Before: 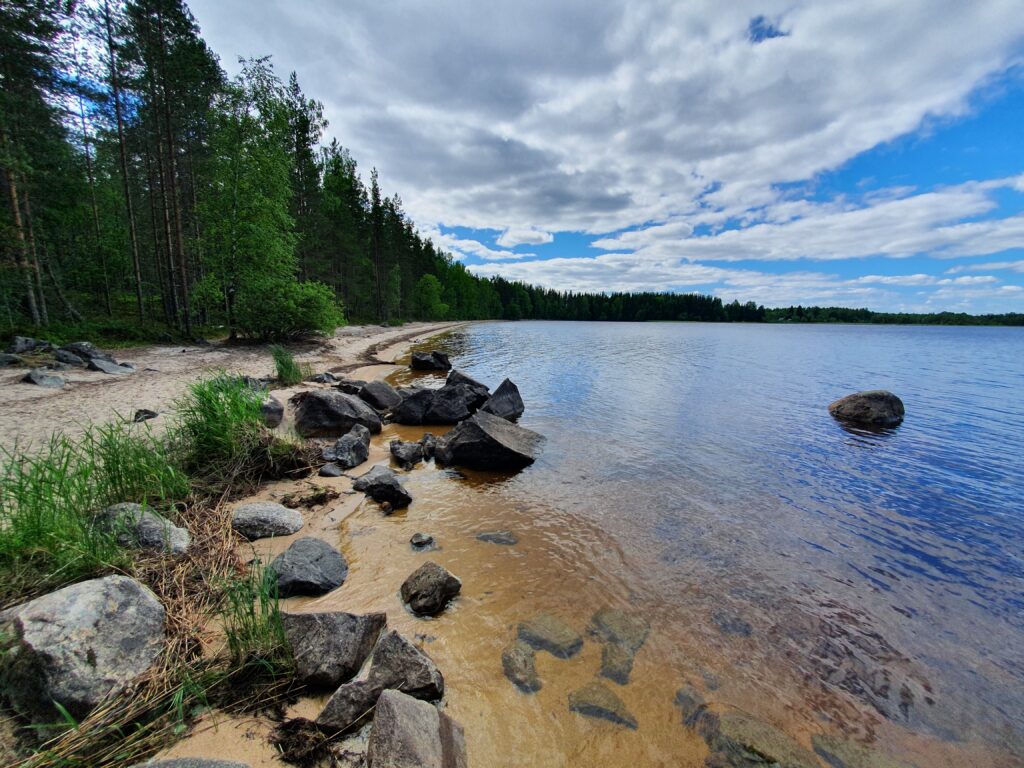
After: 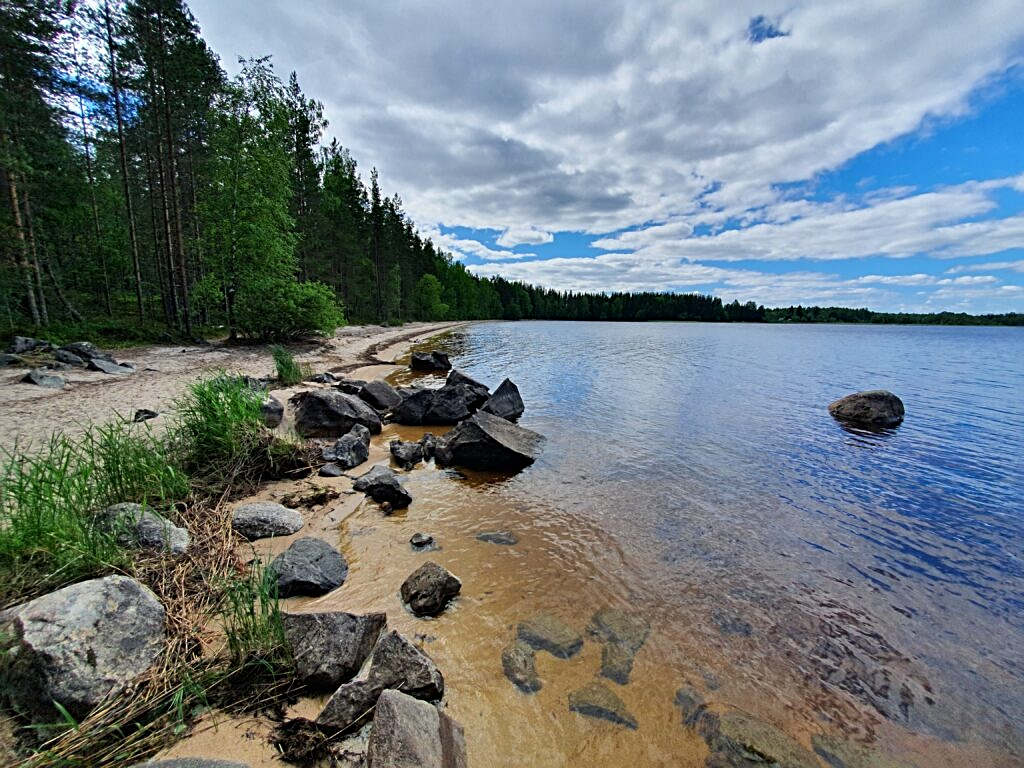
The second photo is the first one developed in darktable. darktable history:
sharpen: radius 2.761
